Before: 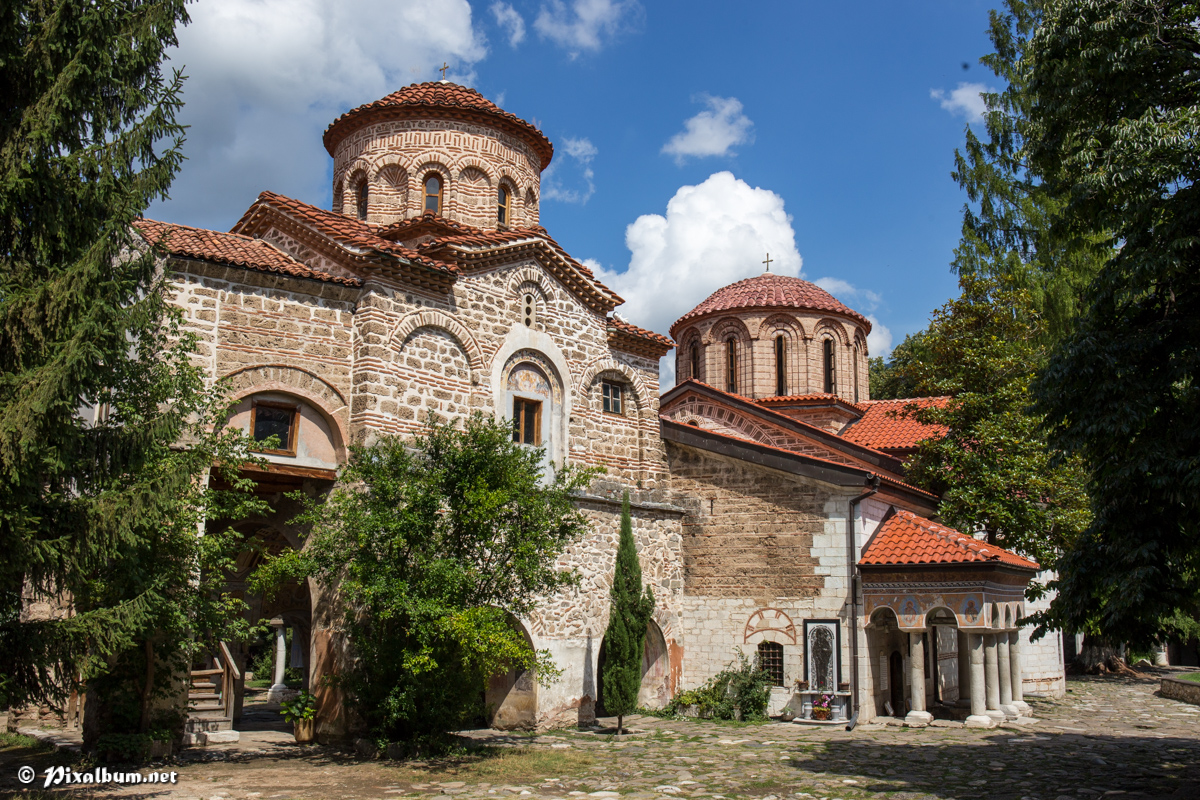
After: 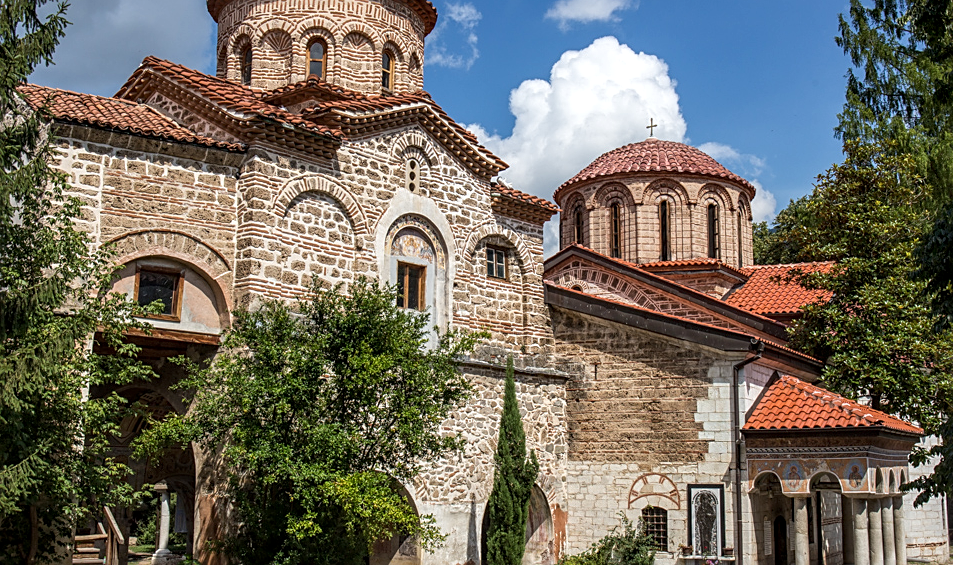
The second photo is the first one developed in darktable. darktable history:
sharpen: on, module defaults
crop: left 9.712%, top 16.928%, right 10.845%, bottom 12.332%
local contrast: detail 130%
